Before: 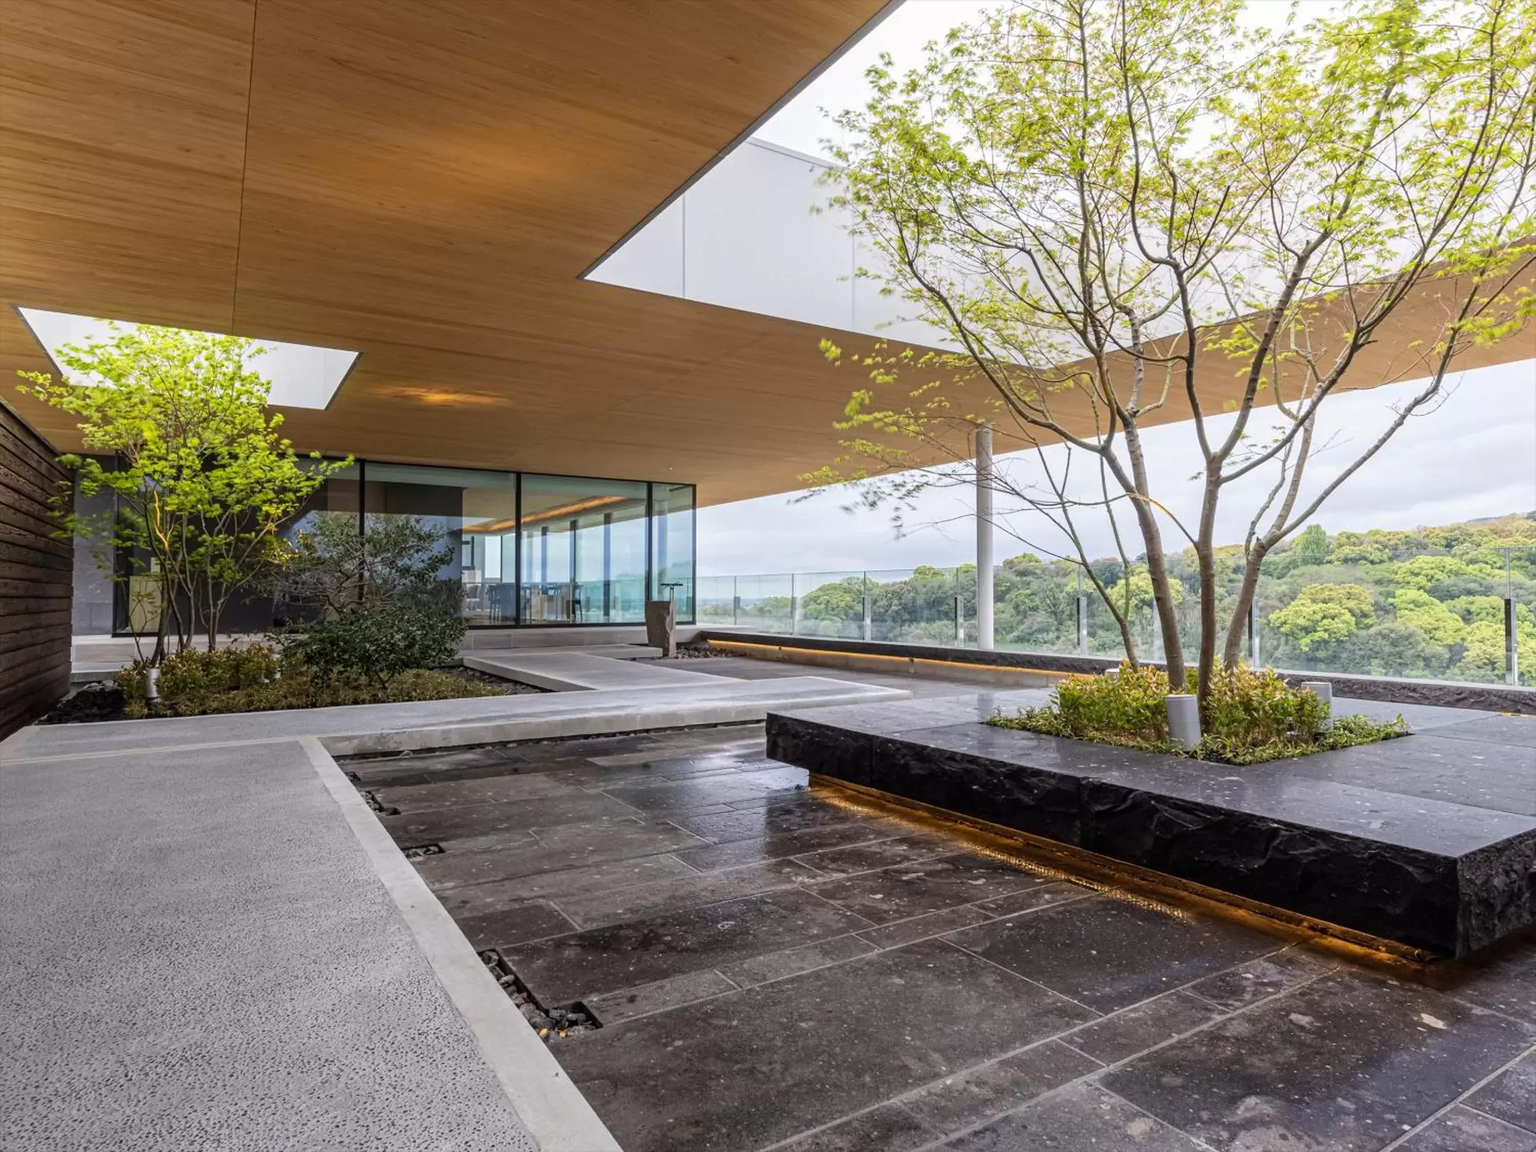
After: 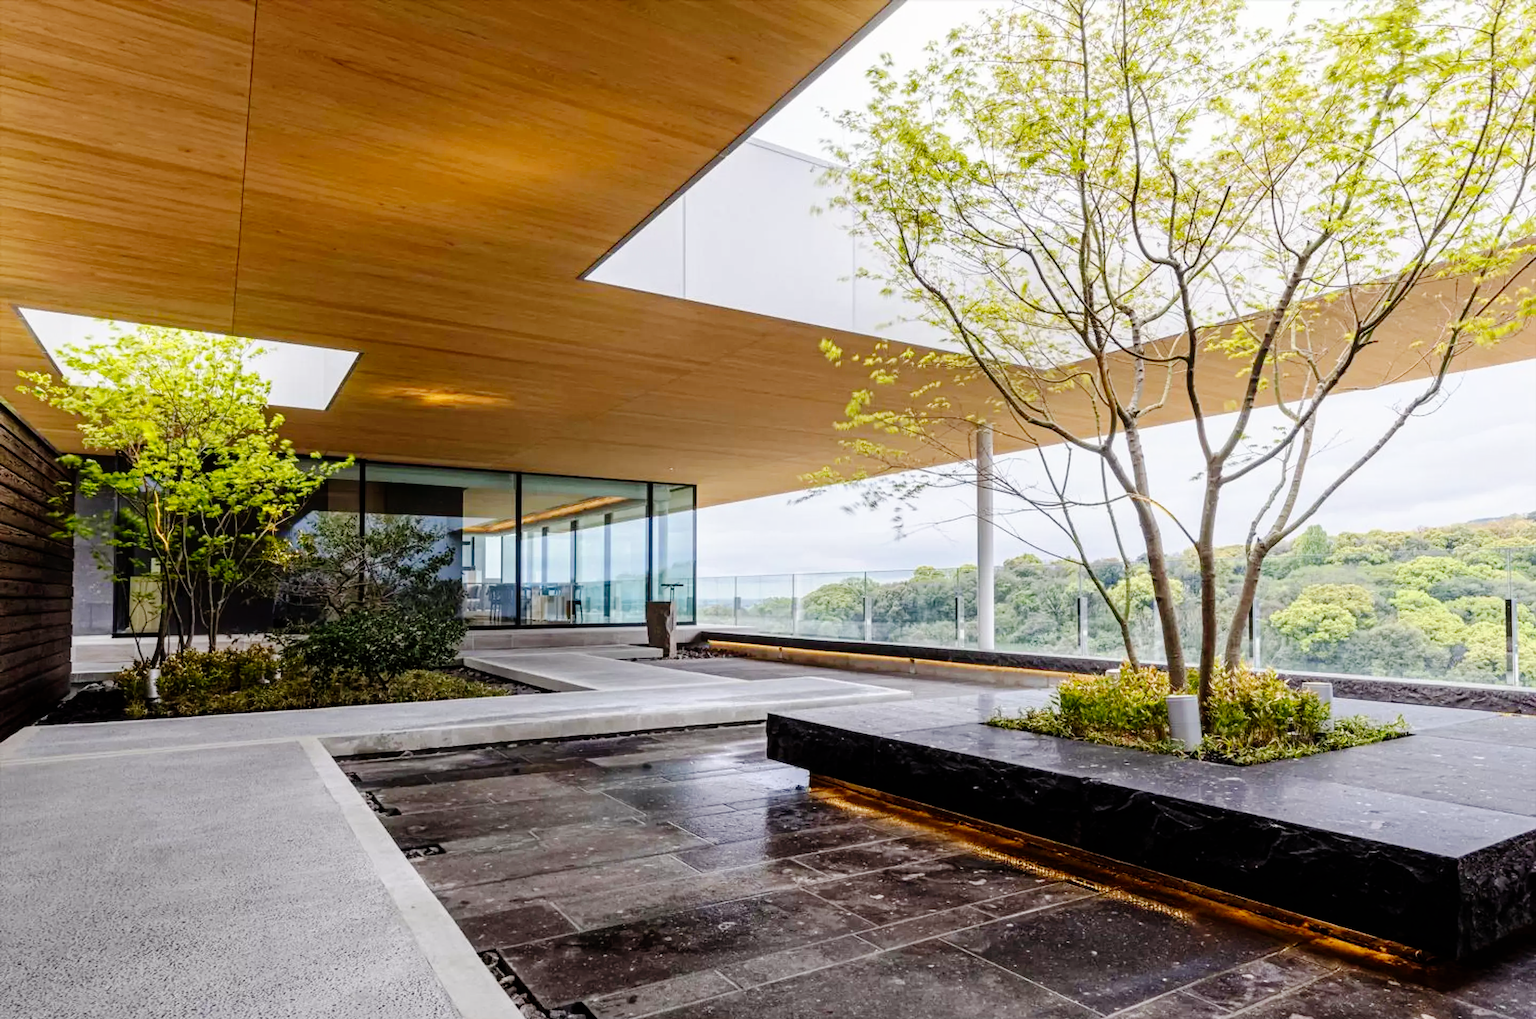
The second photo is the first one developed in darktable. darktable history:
crop and rotate: top 0%, bottom 11.49%
tone curve: curves: ch0 [(0, 0) (0.003, 0) (0.011, 0.001) (0.025, 0.003) (0.044, 0.005) (0.069, 0.012) (0.1, 0.023) (0.136, 0.039) (0.177, 0.088) (0.224, 0.15) (0.277, 0.24) (0.335, 0.337) (0.399, 0.437) (0.468, 0.535) (0.543, 0.629) (0.623, 0.71) (0.709, 0.782) (0.801, 0.856) (0.898, 0.94) (1, 1)], preserve colors none
exposure: compensate highlight preservation false
